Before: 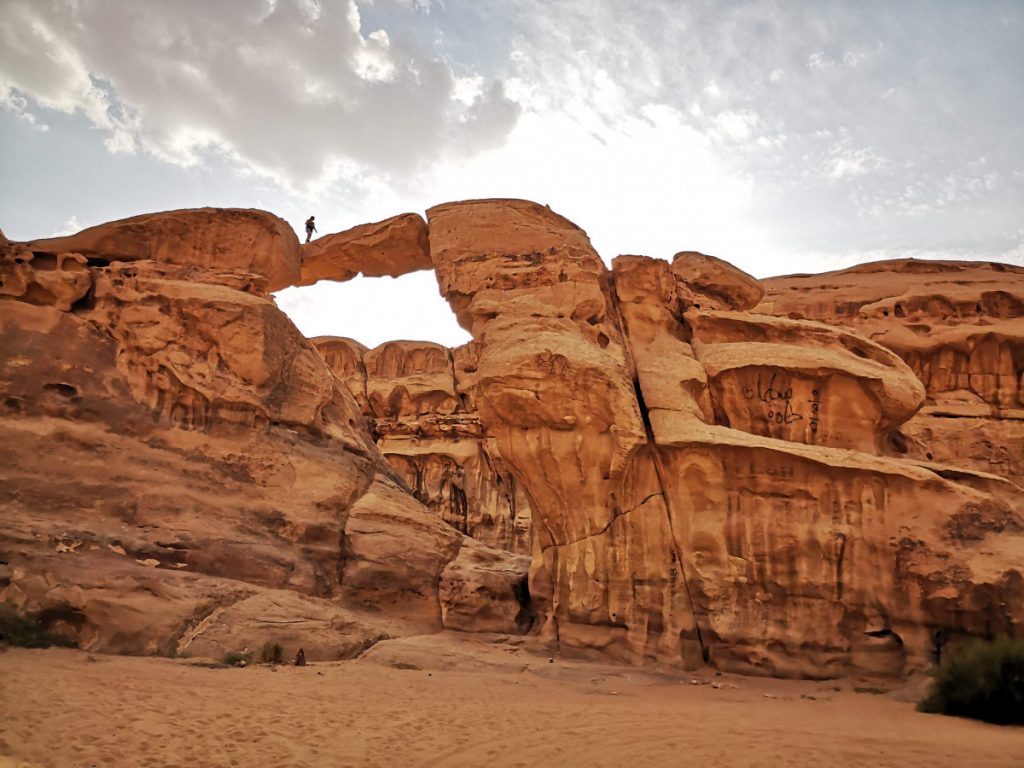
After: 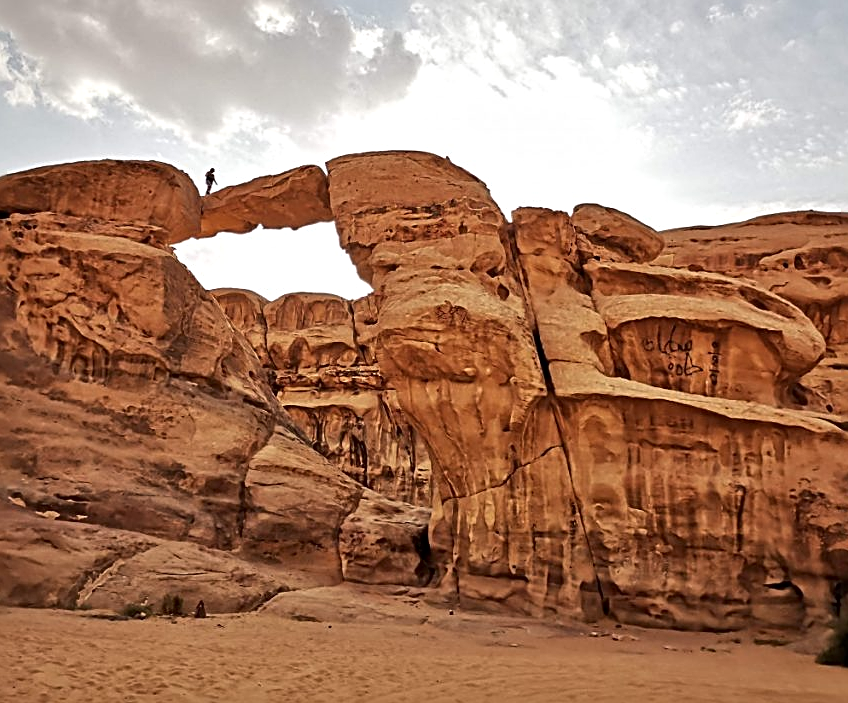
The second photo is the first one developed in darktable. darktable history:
local contrast: mode bilateral grid, contrast 30, coarseness 25, midtone range 0.2
sharpen: radius 2.713, amount 0.66
crop: left 9.832%, top 6.317%, right 7.289%, bottom 2.118%
